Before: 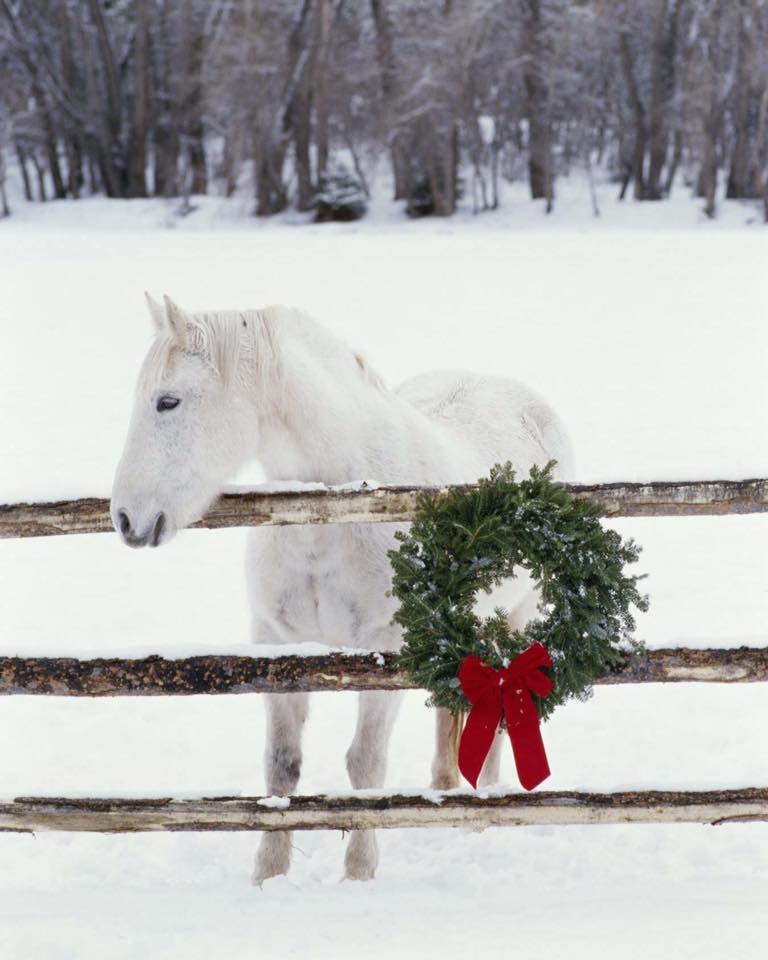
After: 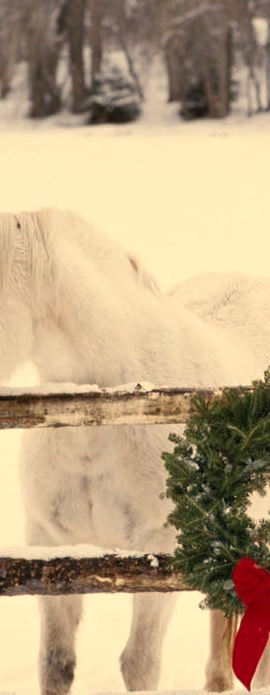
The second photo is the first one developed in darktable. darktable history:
white balance: red 1.138, green 0.996, blue 0.812
crop and rotate: left 29.476%, top 10.214%, right 35.32%, bottom 17.333%
shadows and highlights: shadows -88.03, highlights -35.45, shadows color adjustment 99.15%, highlights color adjustment 0%, soften with gaussian
